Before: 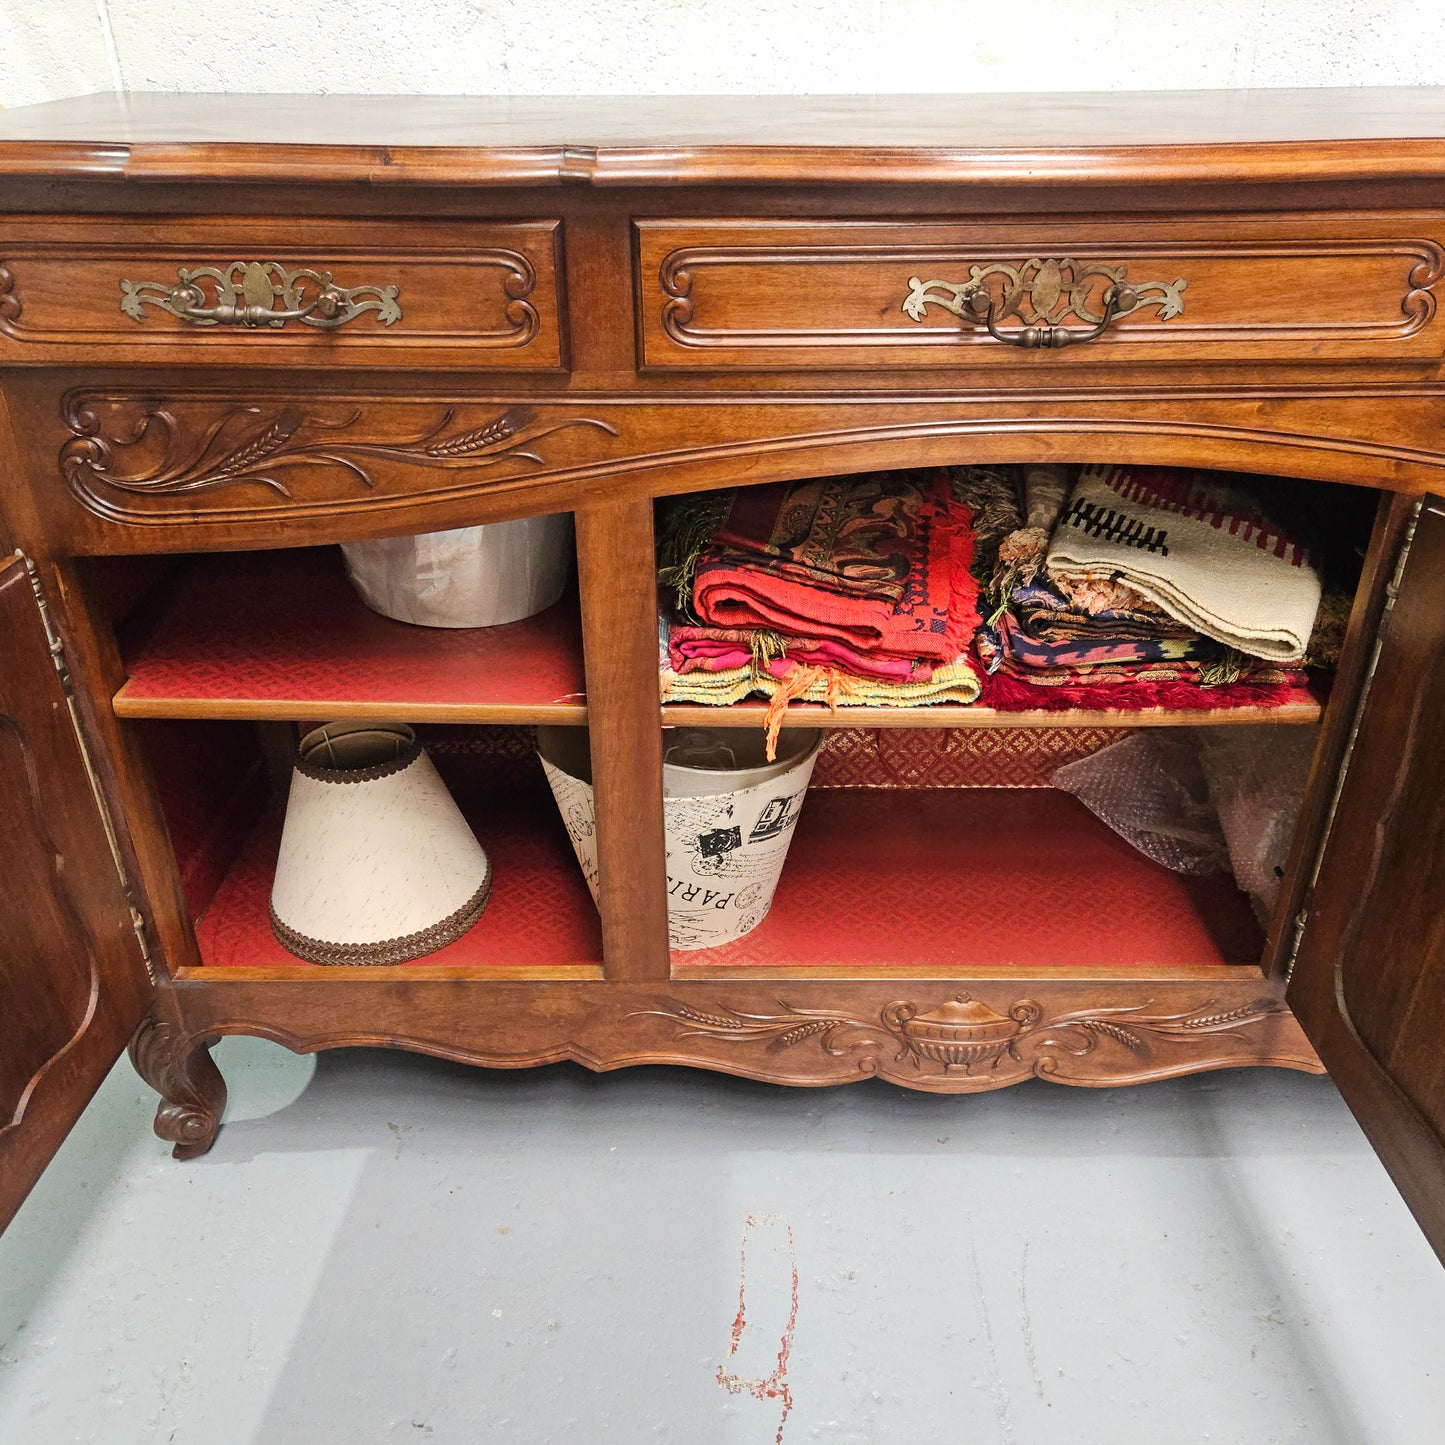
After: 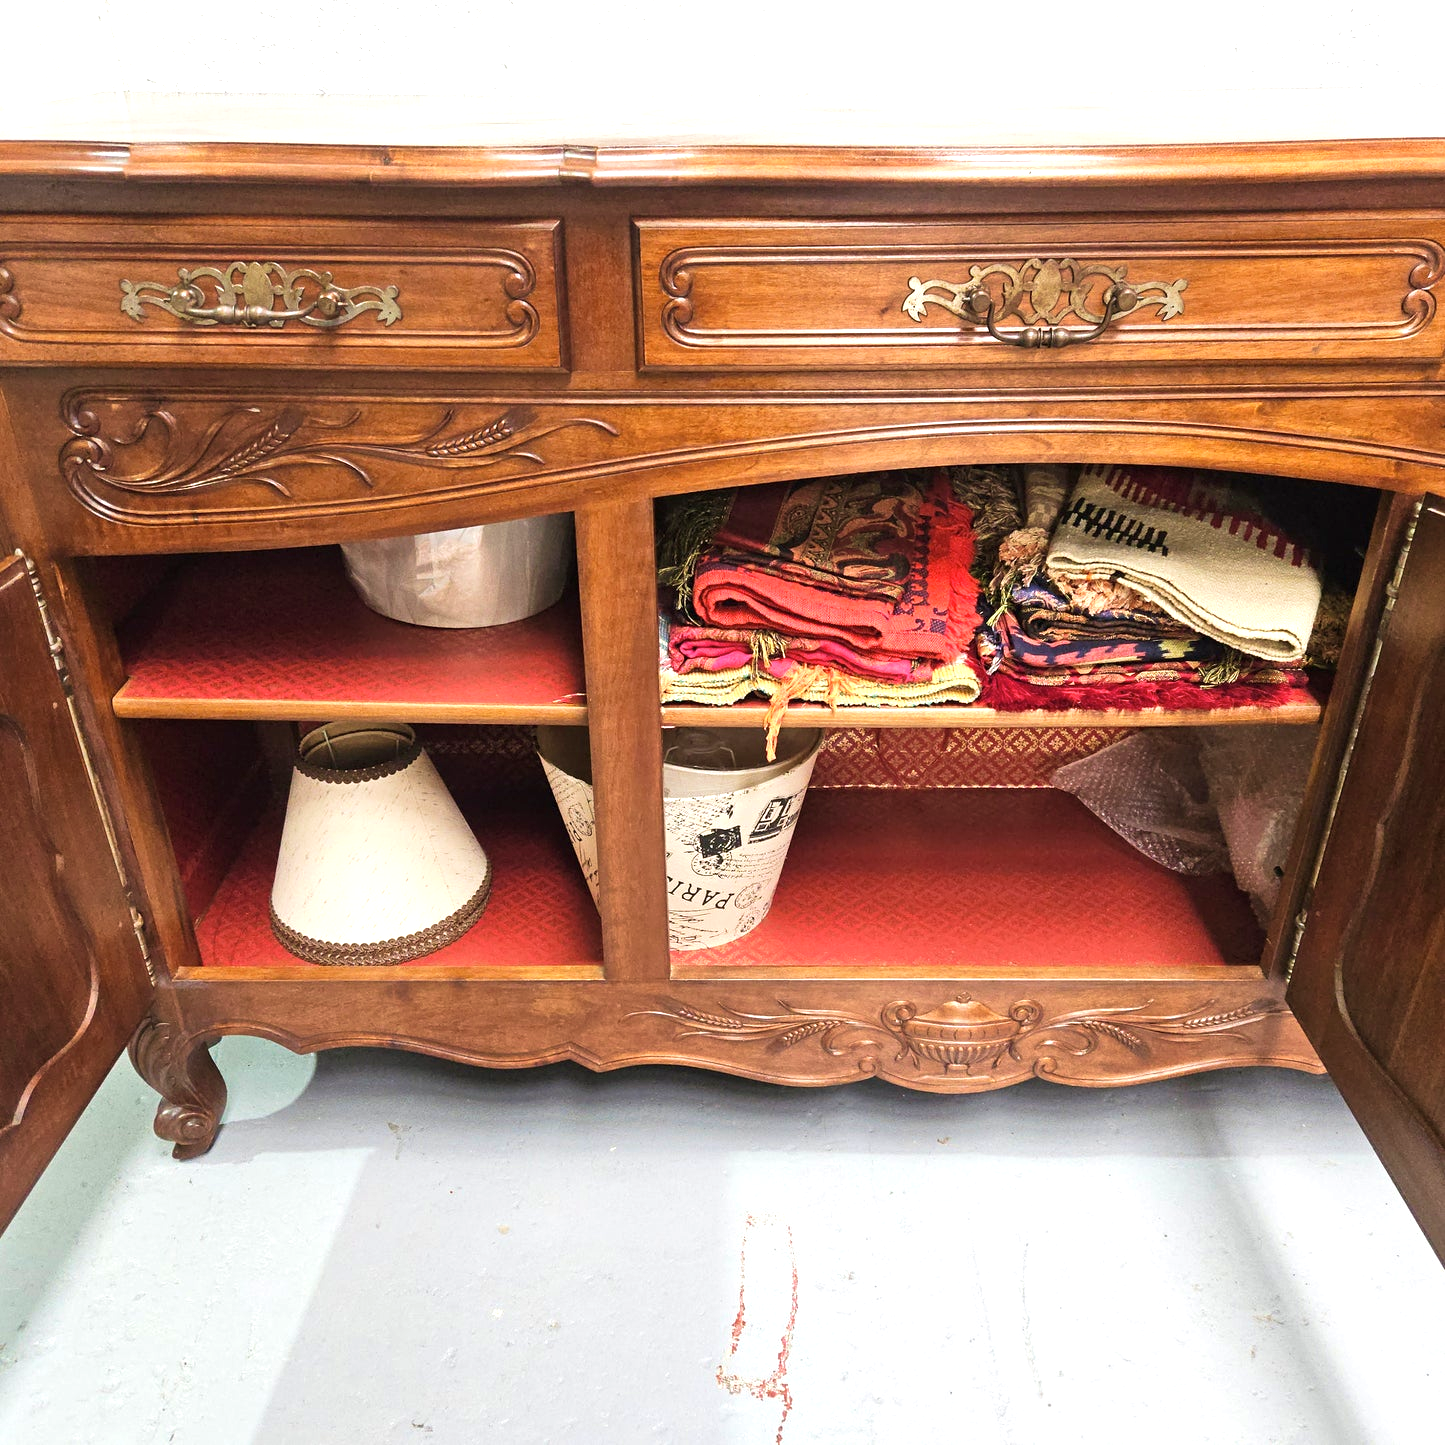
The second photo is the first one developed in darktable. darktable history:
exposure: exposure 0.6 EV, compensate highlight preservation false
contrast brightness saturation: saturation -0.05
velvia: on, module defaults
tone equalizer: on, module defaults
